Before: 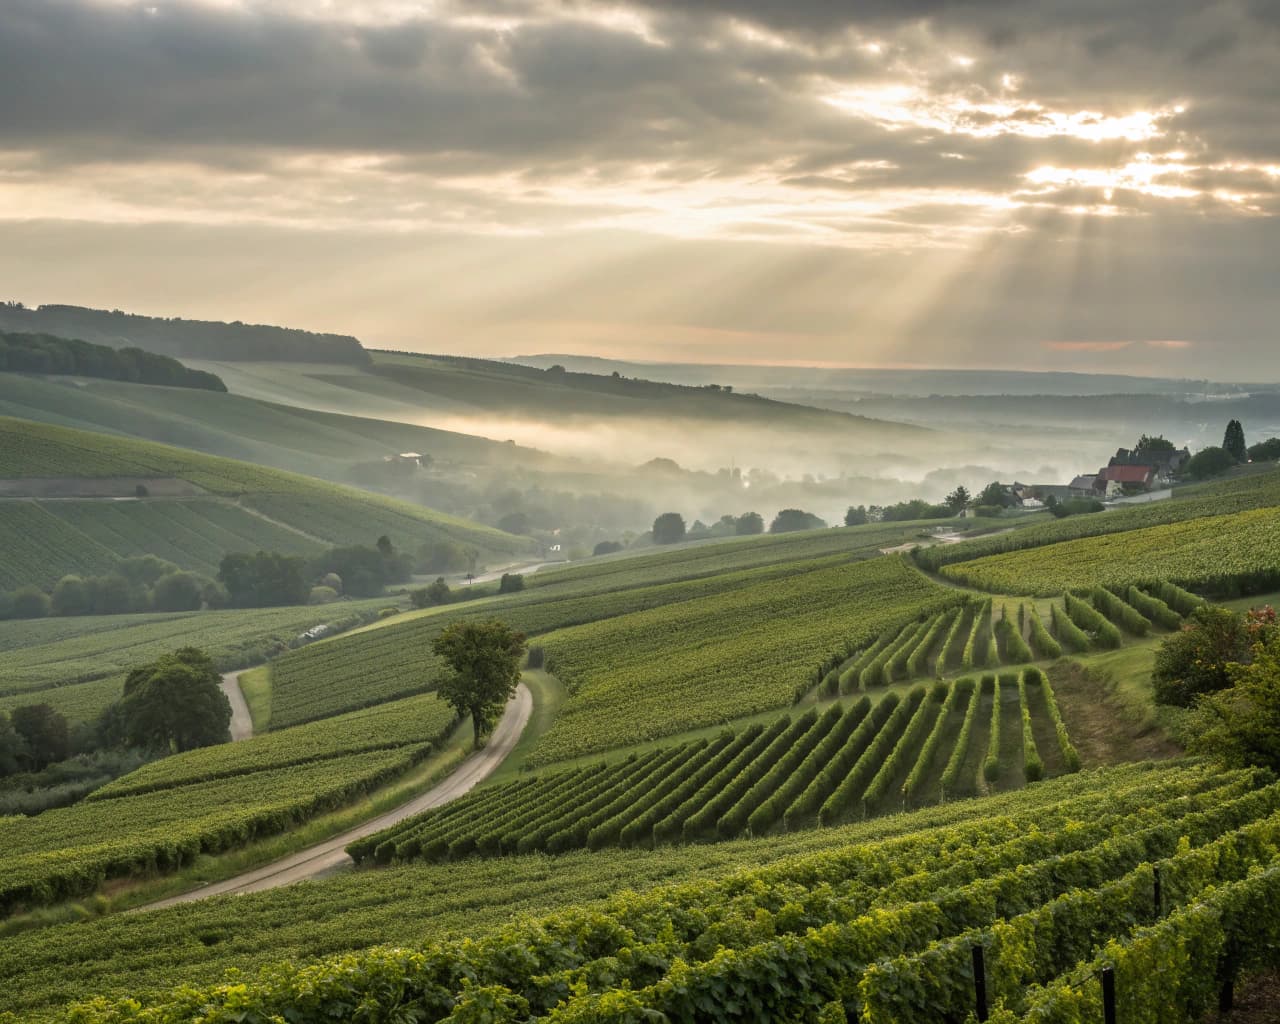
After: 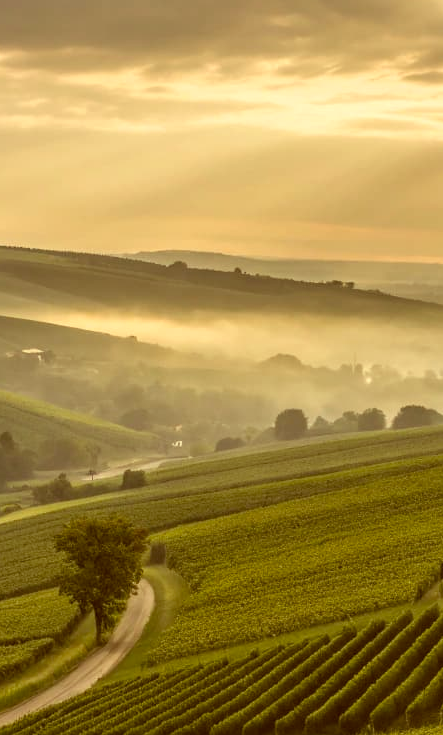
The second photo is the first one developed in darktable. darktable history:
crop and rotate: left 29.553%, top 10.157%, right 35.829%, bottom 17.983%
color correction: highlights a* 1.11, highlights b* 23.65, shadows a* 16.35, shadows b* 24.12
